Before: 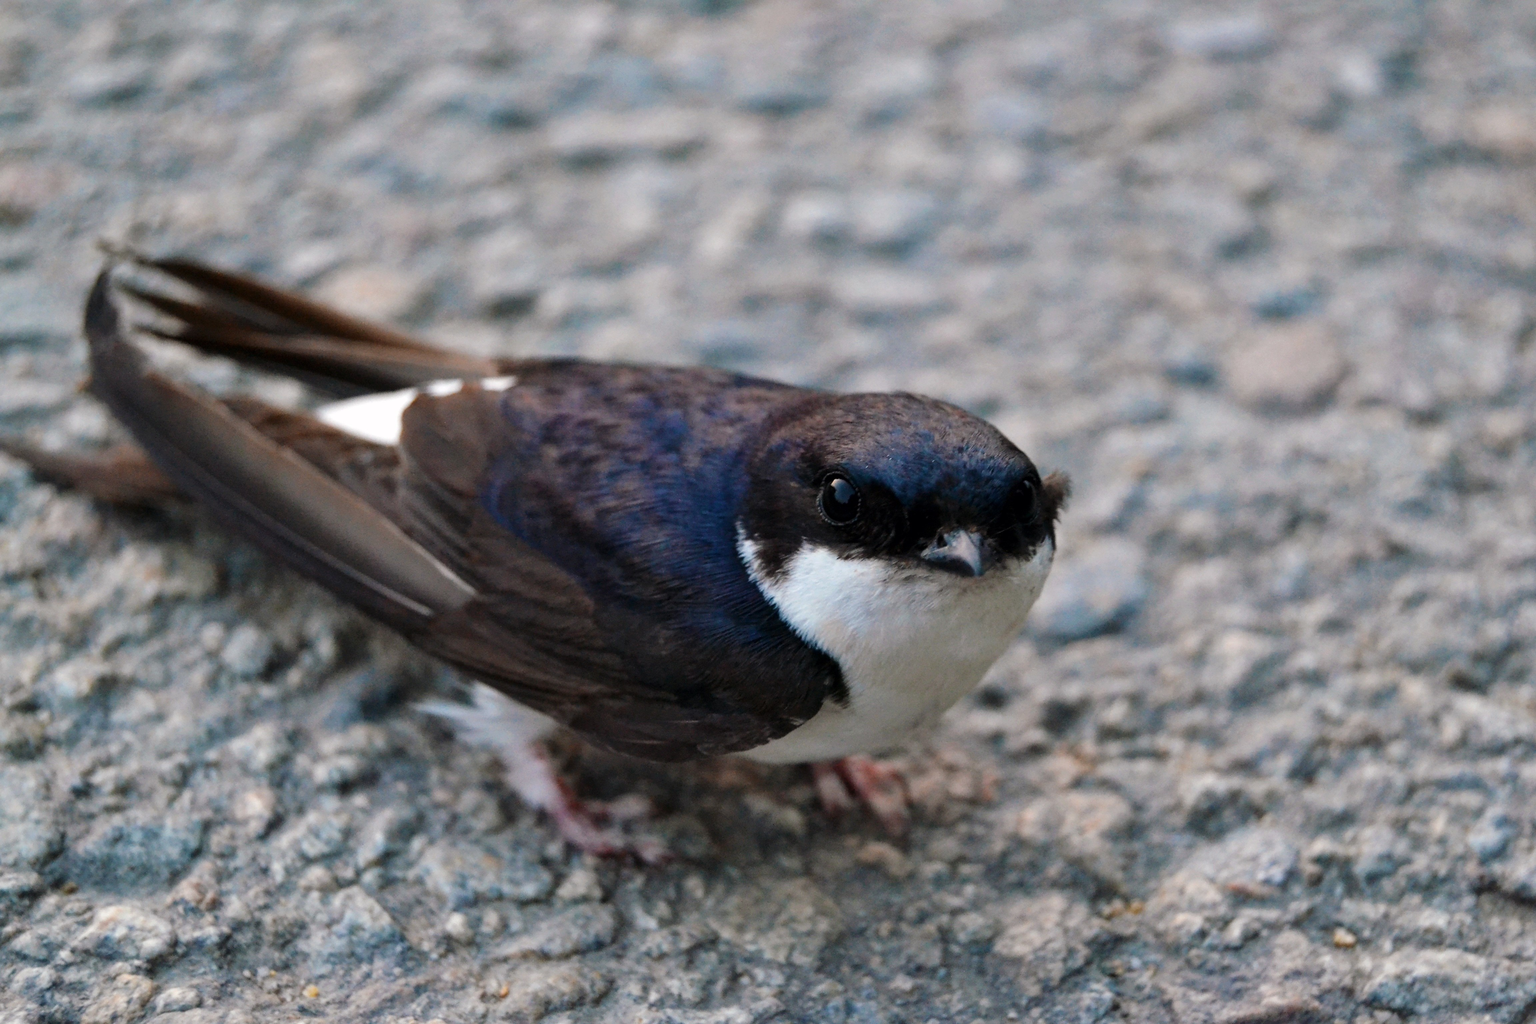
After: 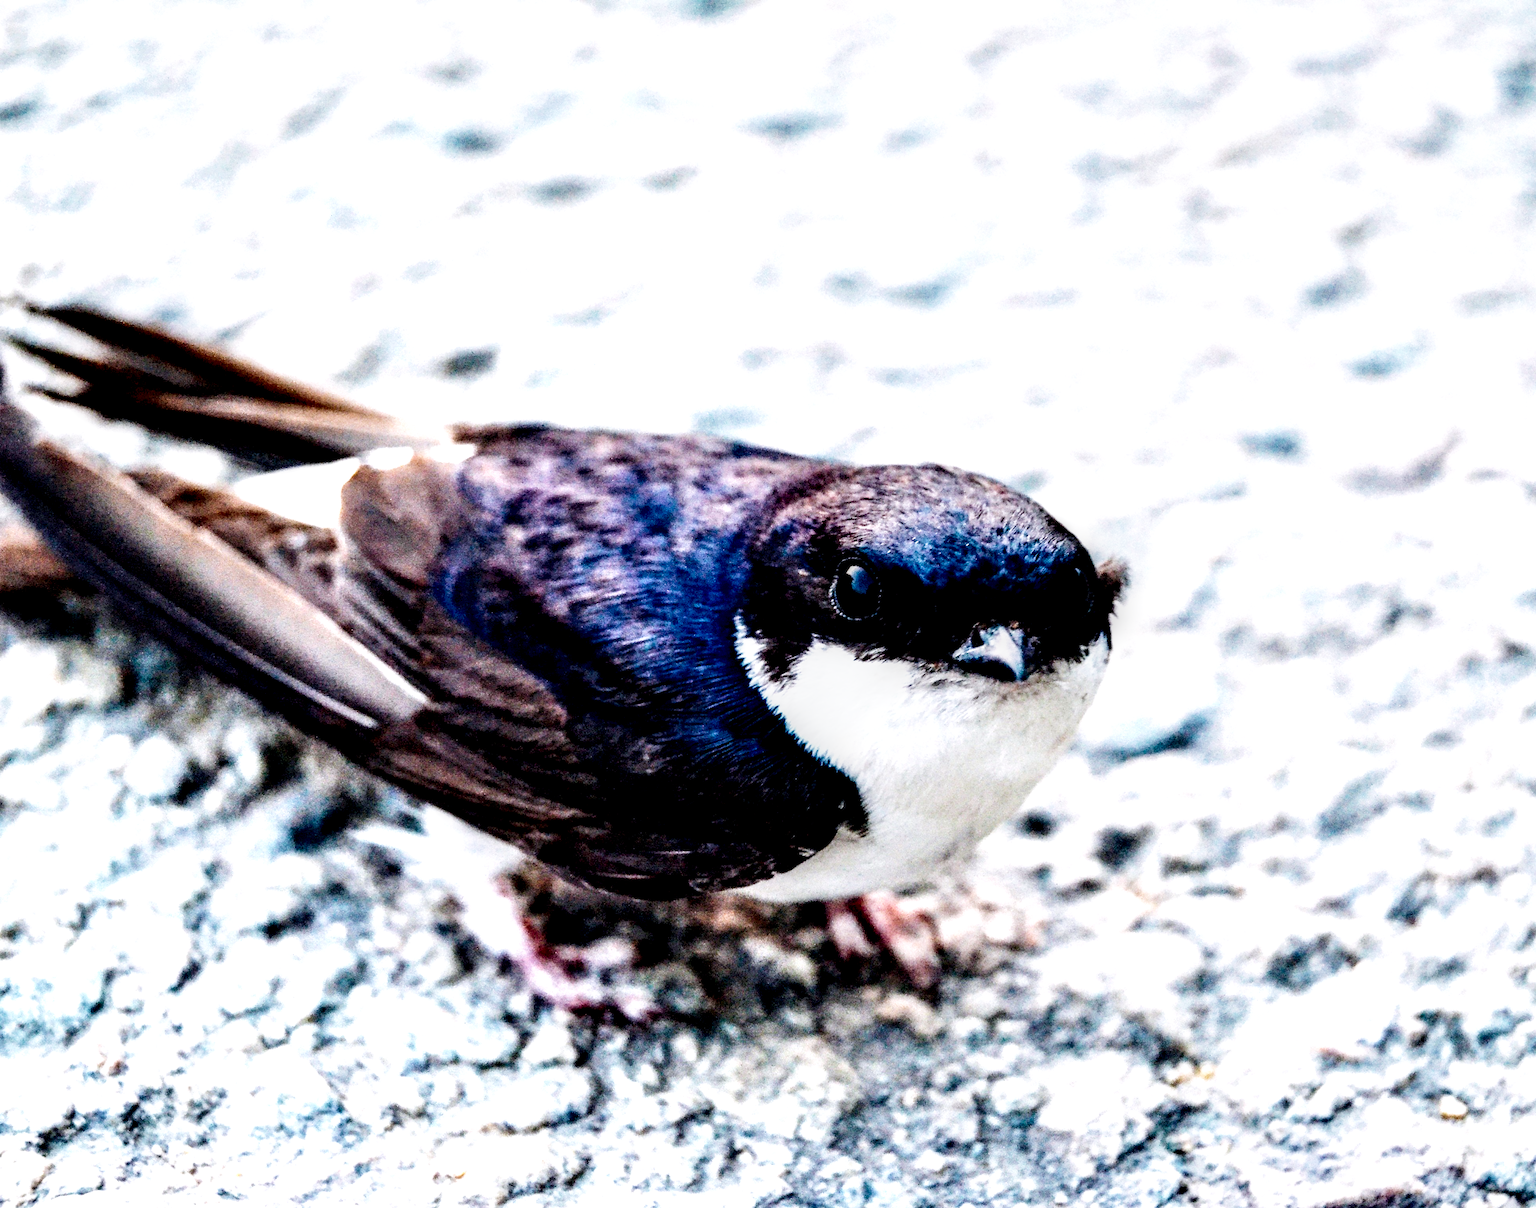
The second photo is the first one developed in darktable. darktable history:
crop: left 7.447%, right 7.867%
tone equalizer: edges refinement/feathering 500, mask exposure compensation -1.57 EV, preserve details no
base curve: curves: ch0 [(0, 0.003) (0.001, 0.002) (0.006, 0.004) (0.02, 0.022) (0.048, 0.086) (0.094, 0.234) (0.162, 0.431) (0.258, 0.629) (0.385, 0.8) (0.548, 0.918) (0.751, 0.988) (1, 1)], preserve colors none
velvia: on, module defaults
exposure: black level correction 0, exposure 1.105 EV, compensate highlight preservation false
local contrast: shadows 180%, detail 225%
color calibration: illuminant as shot in camera, x 0.358, y 0.373, temperature 4628.91 K
